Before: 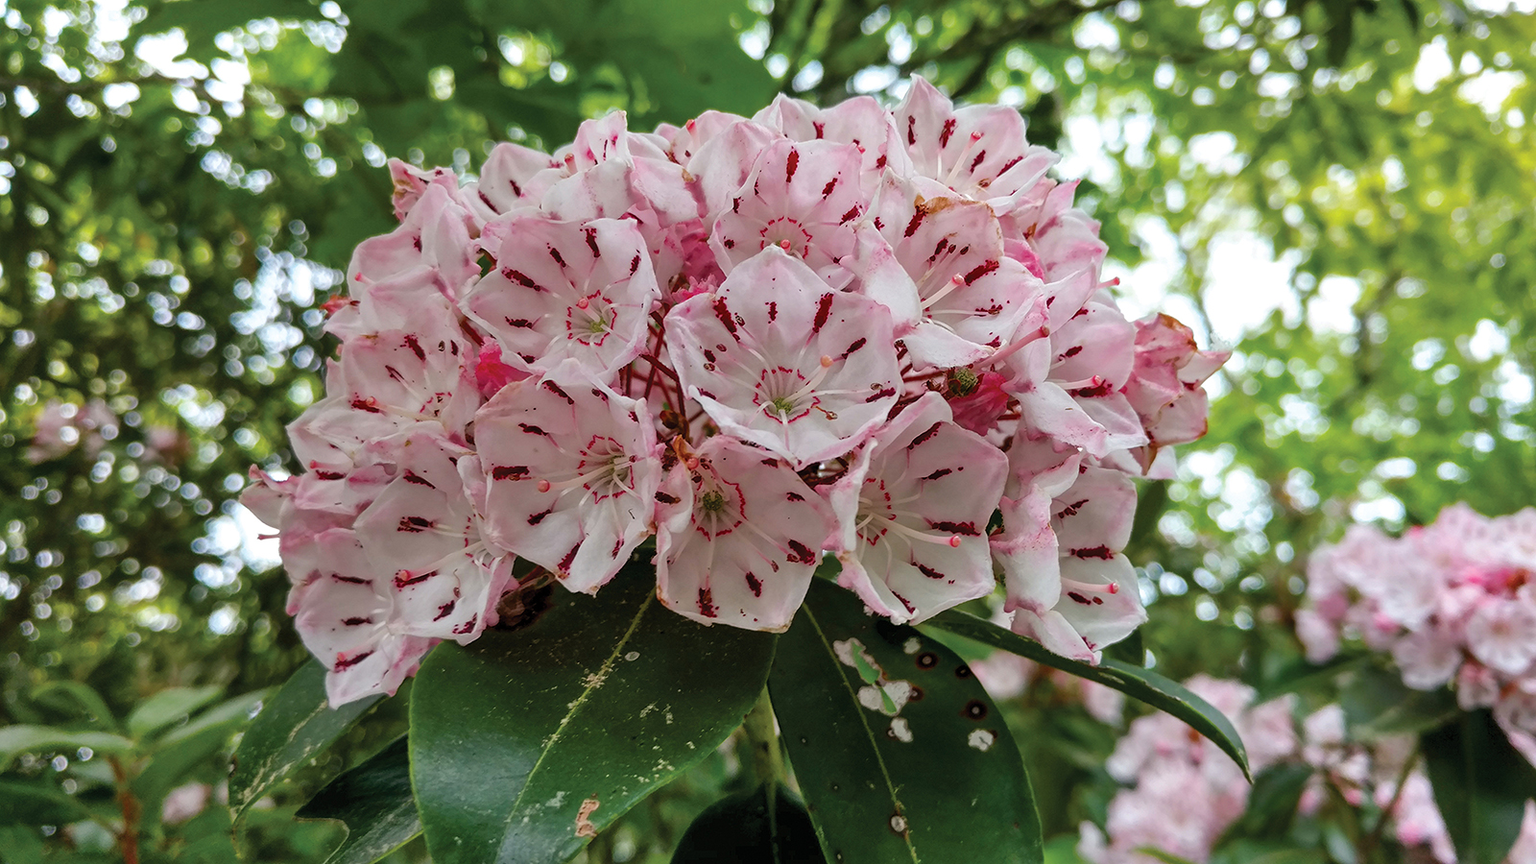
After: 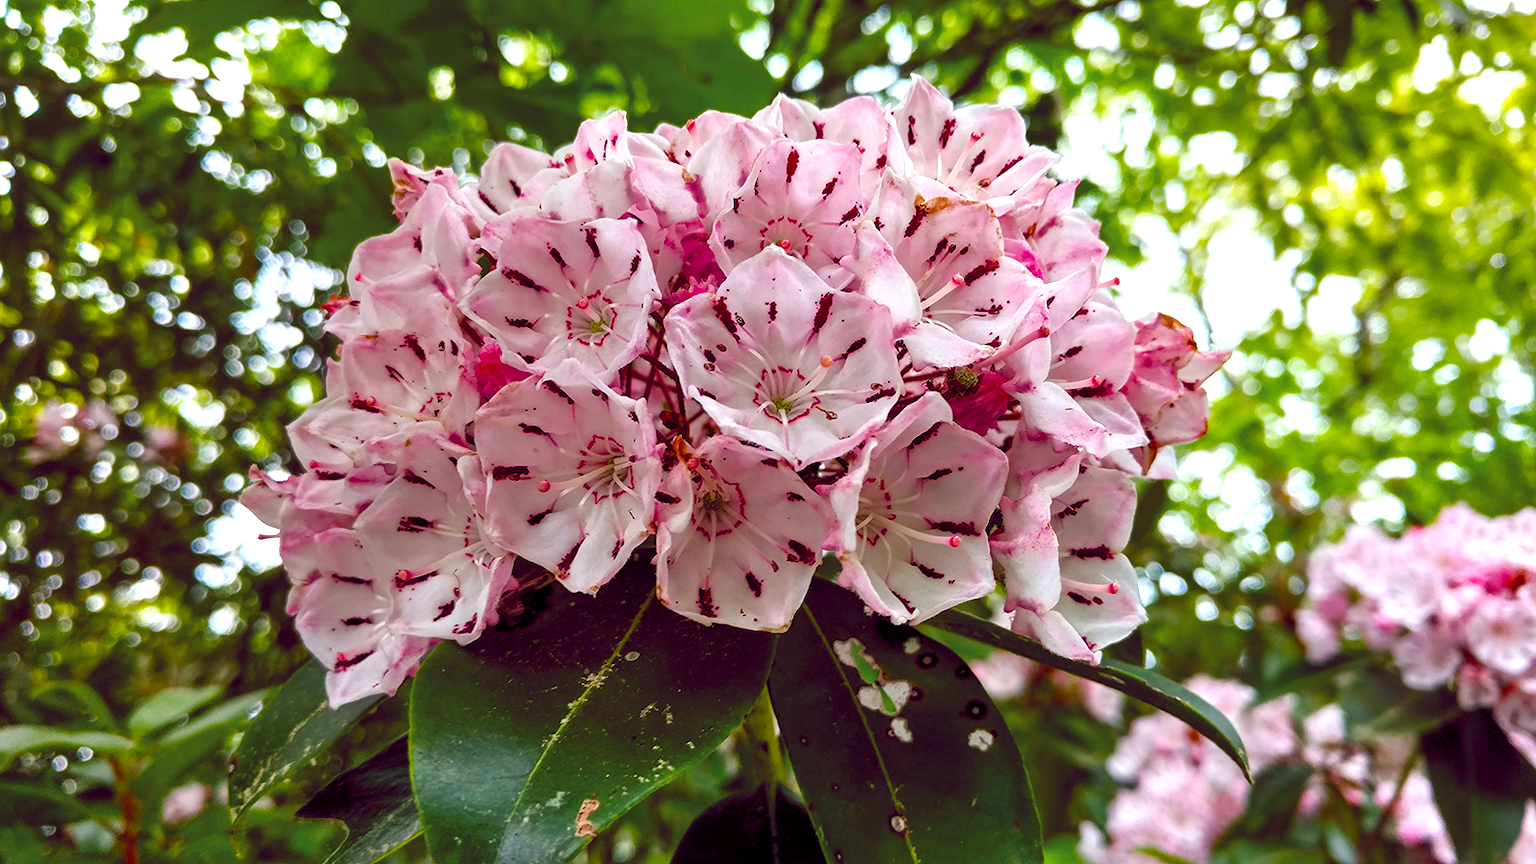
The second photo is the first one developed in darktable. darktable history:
color balance rgb: global offset › chroma 0.283%, global offset › hue 318.04°, linear chroma grading › mid-tones 7.511%, perceptual saturation grading › global saturation 20.892%, perceptual saturation grading › highlights -19.876%, perceptual saturation grading › shadows 29.823%, perceptual brilliance grading › highlights 15.996%, perceptual brilliance grading › shadows -13.456%, global vibrance 30.374%
